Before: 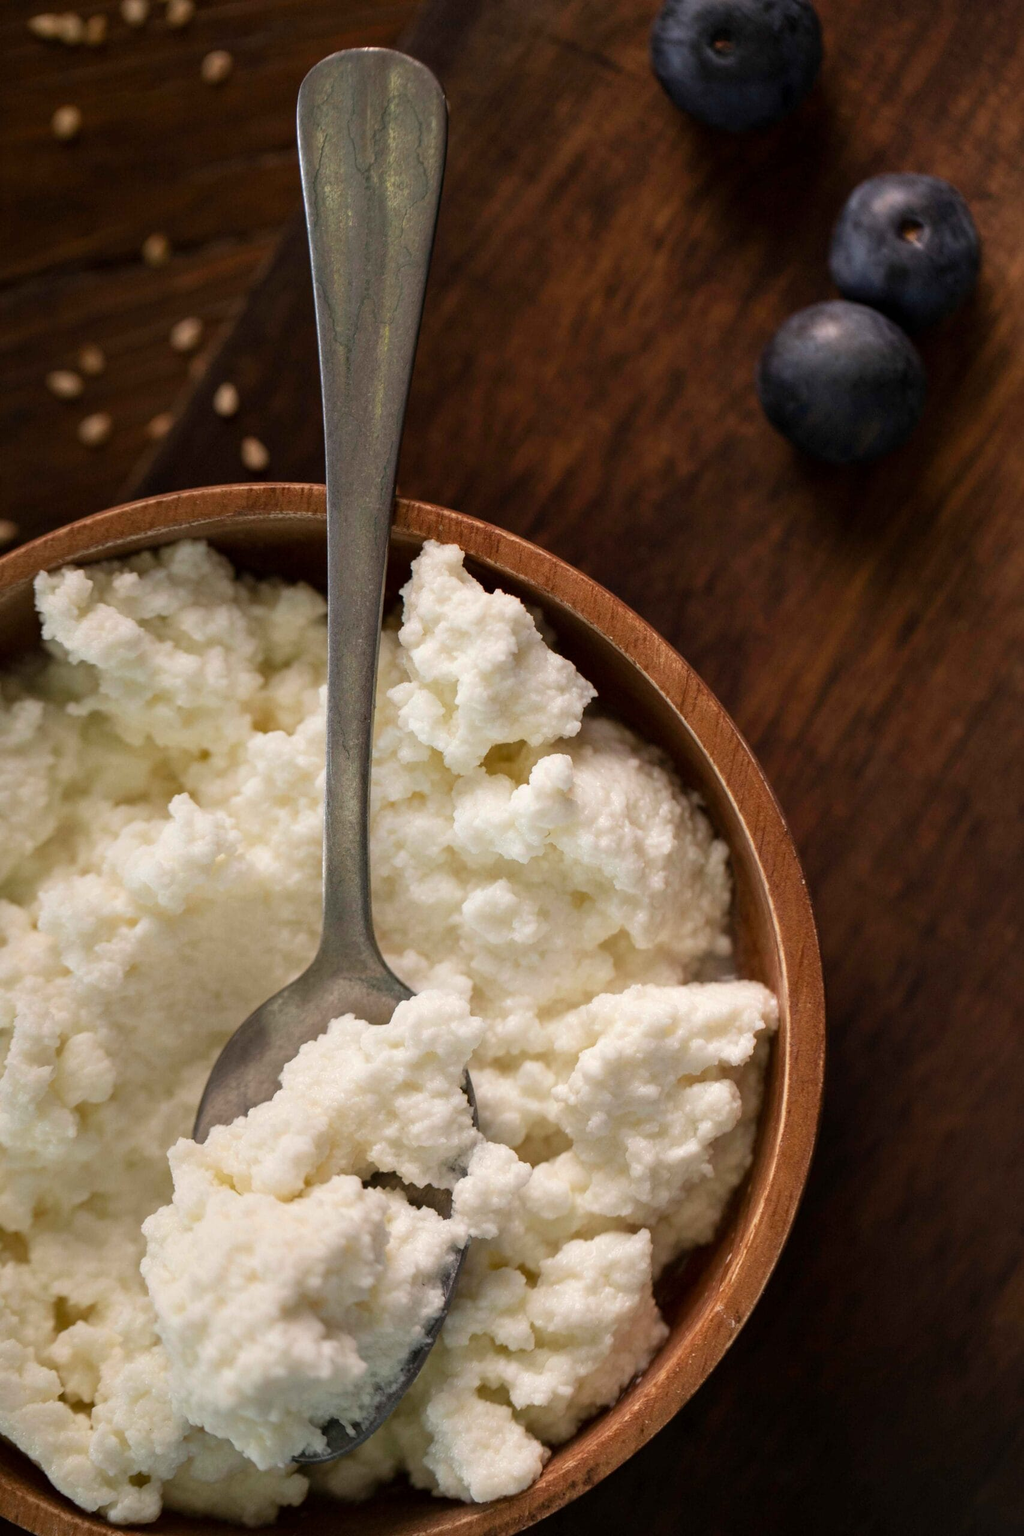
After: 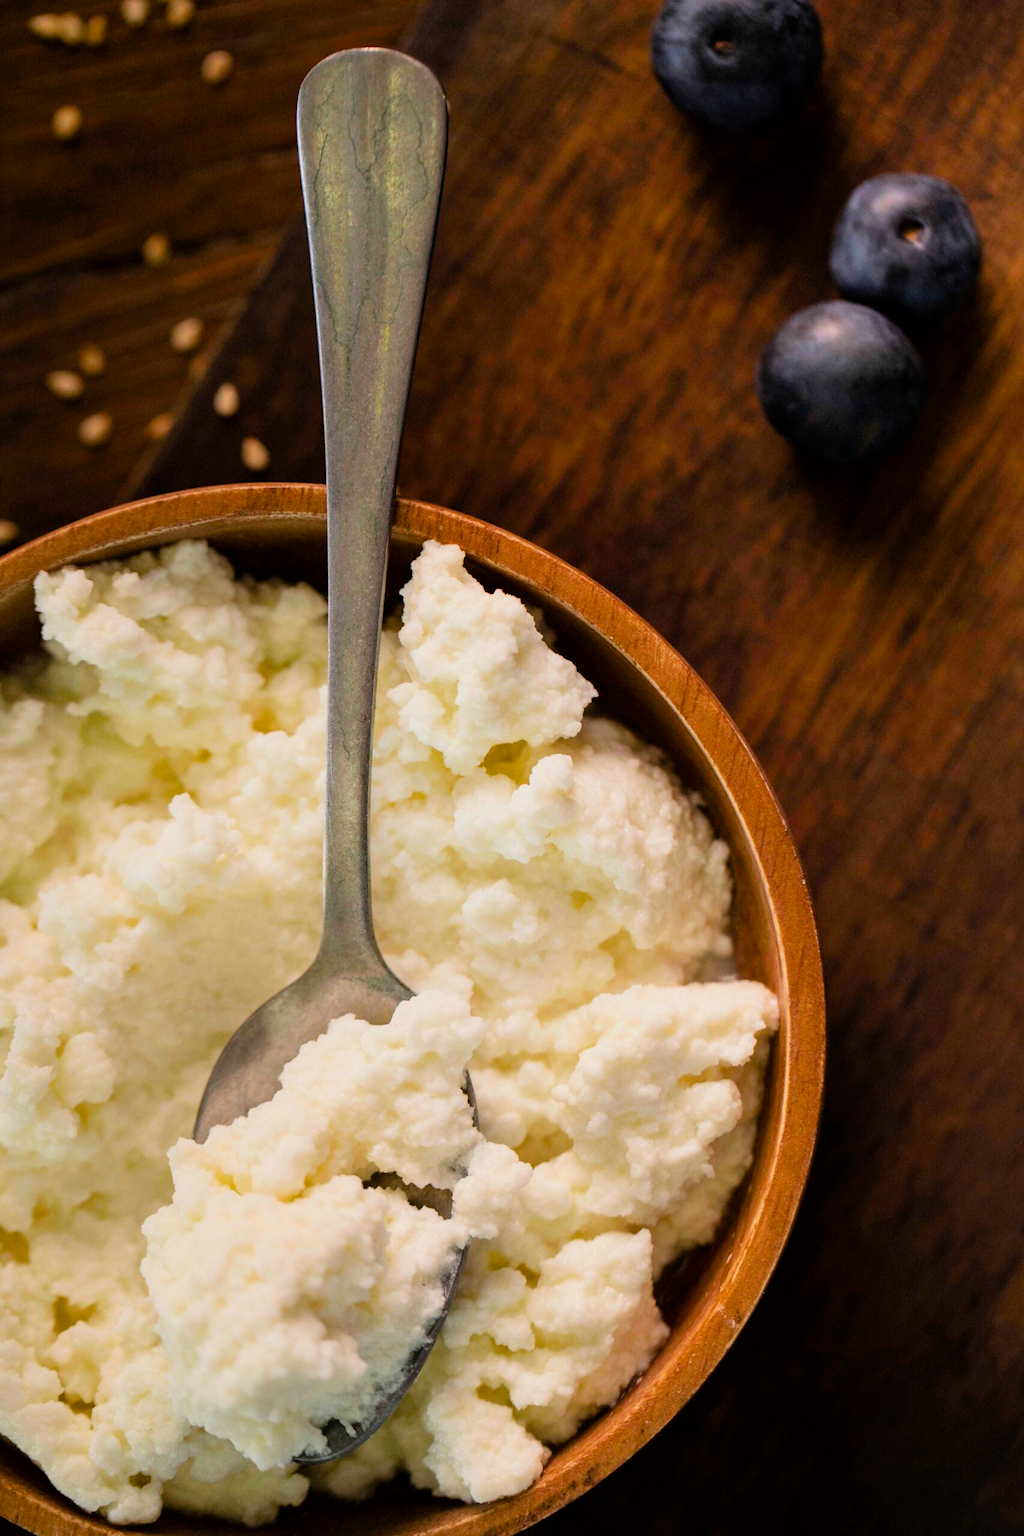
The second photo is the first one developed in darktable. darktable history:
exposure: black level correction 0, exposure 0.7 EV, compensate exposure bias true, compensate highlight preservation false
filmic rgb: black relative exposure -7.65 EV, white relative exposure 4.56 EV, hardness 3.61, color science v6 (2022)
color balance rgb: perceptual saturation grading › global saturation 25%, global vibrance 20%
